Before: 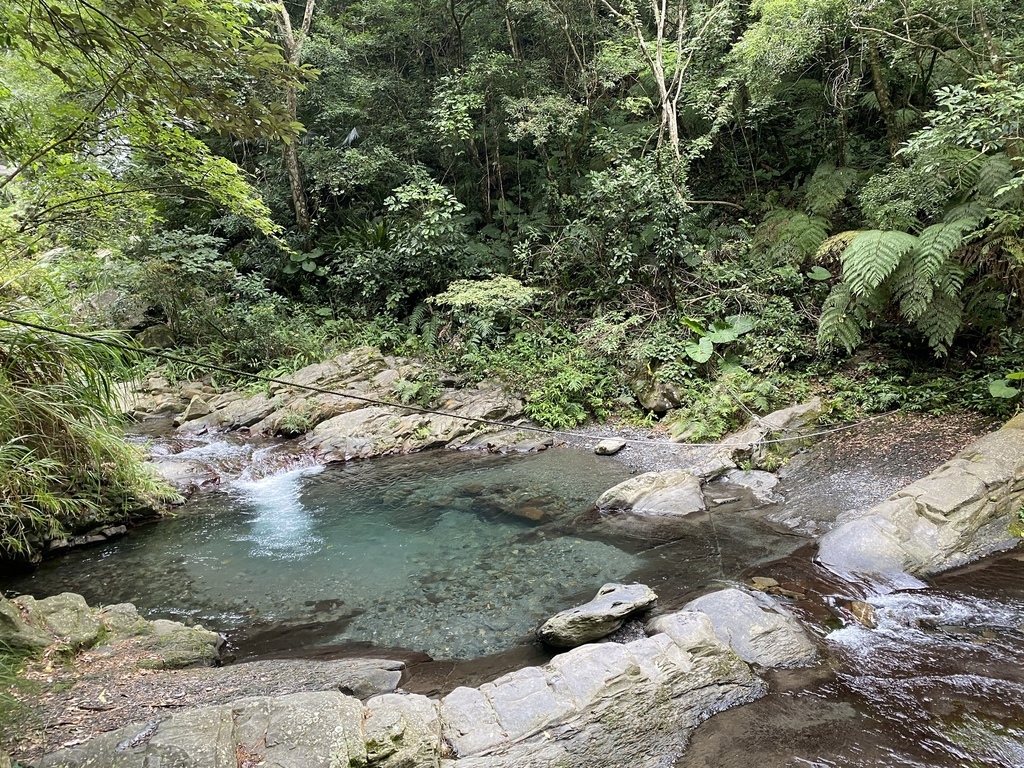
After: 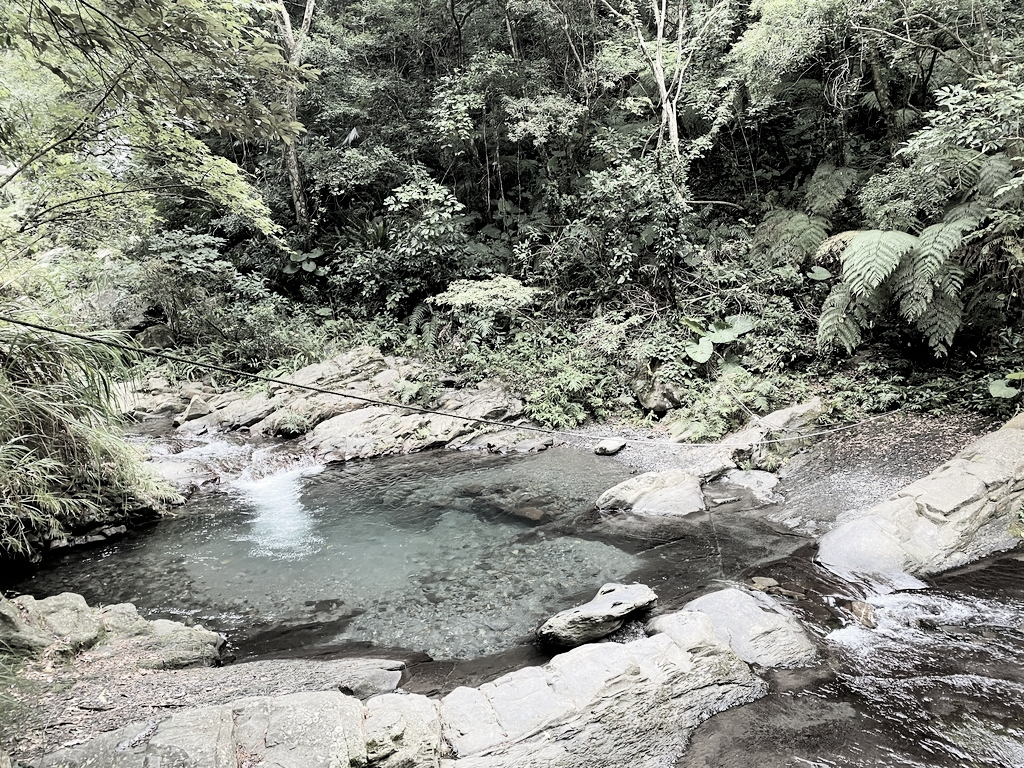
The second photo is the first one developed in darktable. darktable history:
color zones: curves: ch1 [(0, 0.153) (0.143, 0.15) (0.286, 0.151) (0.429, 0.152) (0.571, 0.152) (0.714, 0.151) (0.857, 0.151) (1, 0.153)]
tone curve: curves: ch0 [(0, 0) (0.082, 0.02) (0.129, 0.078) (0.275, 0.301) (0.67, 0.809) (1, 1)], color space Lab, linked channels, preserve colors none
